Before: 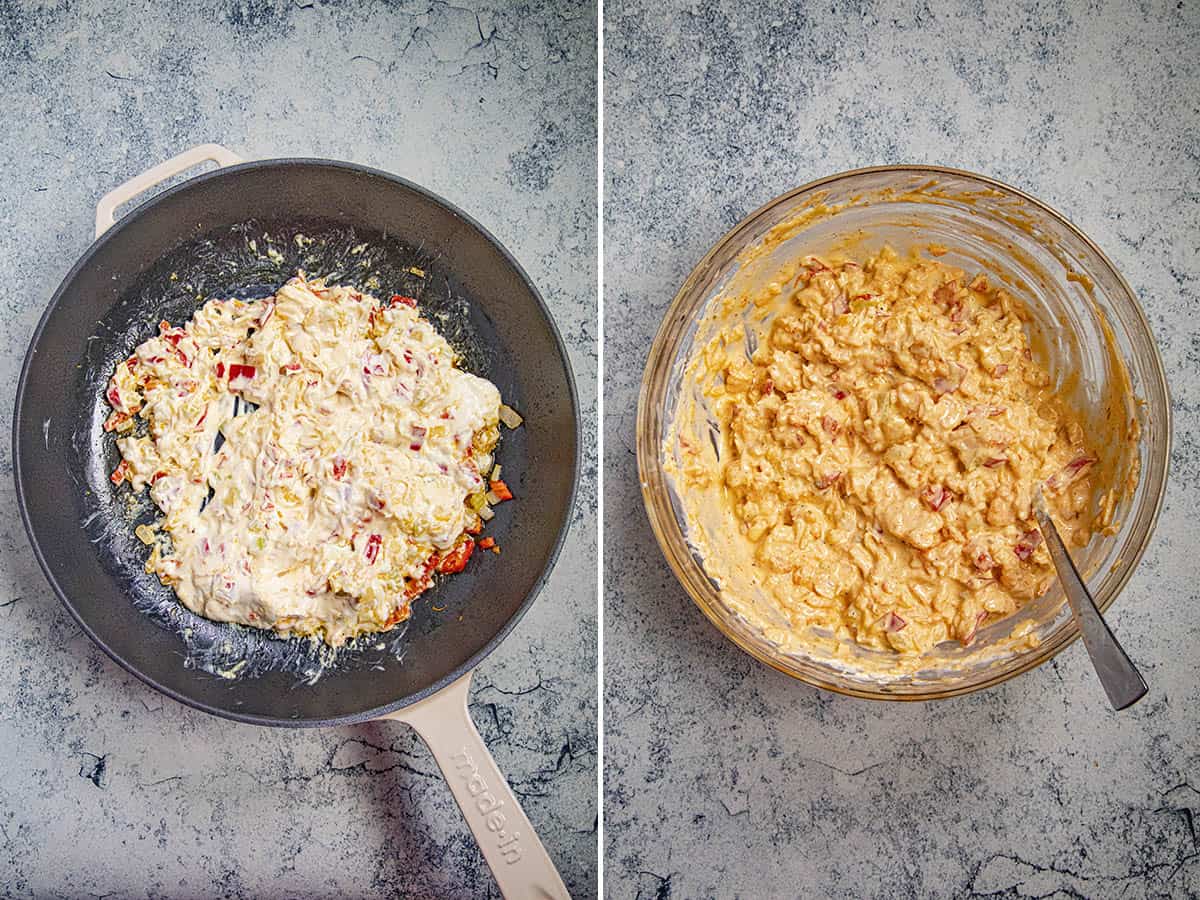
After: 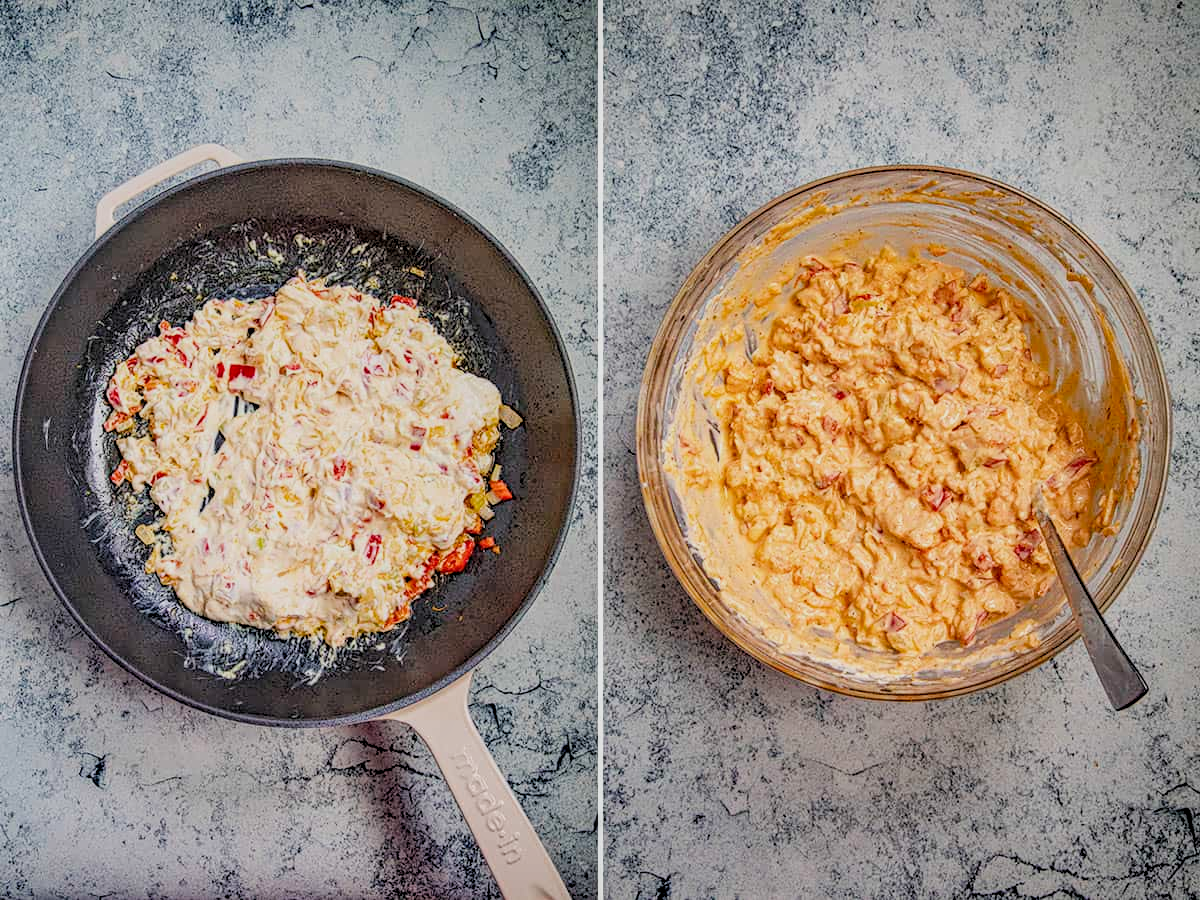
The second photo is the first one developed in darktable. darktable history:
filmic rgb: black relative exposure -7.57 EV, white relative exposure 4.62 EV, target black luminance 0%, hardness 3.53, latitude 50.46%, contrast 1.026, highlights saturation mix 9.23%, shadows ↔ highlights balance -0.142%
local contrast: on, module defaults
